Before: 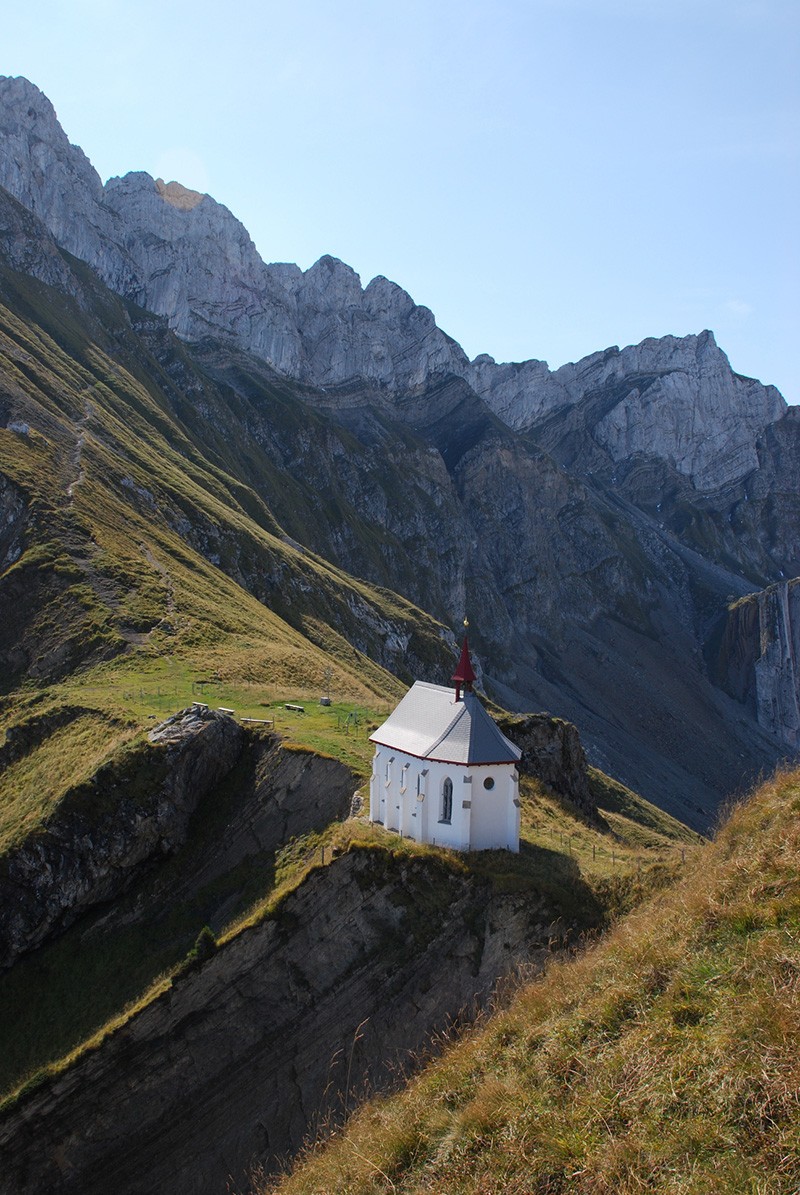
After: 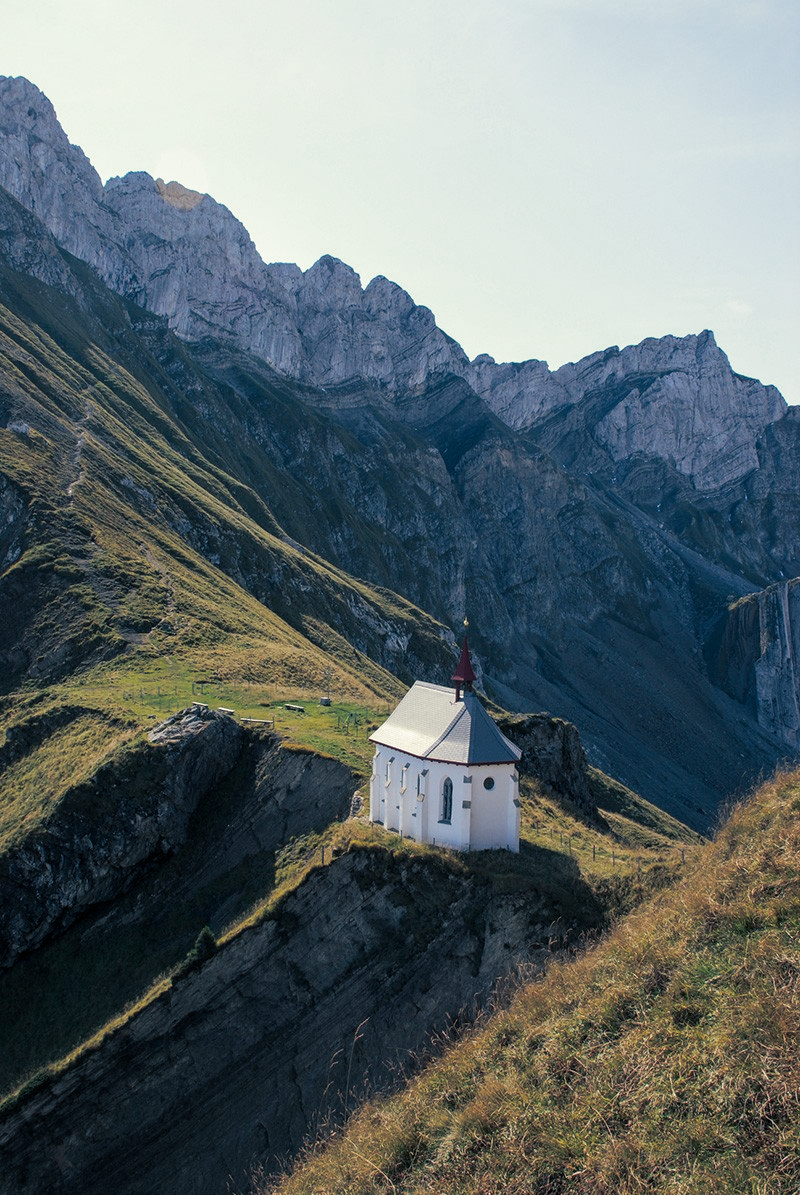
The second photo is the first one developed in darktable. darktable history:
exposure: compensate highlight preservation false
local contrast: on, module defaults
split-toning: shadows › hue 216°, shadows › saturation 1, highlights › hue 57.6°, balance -33.4
